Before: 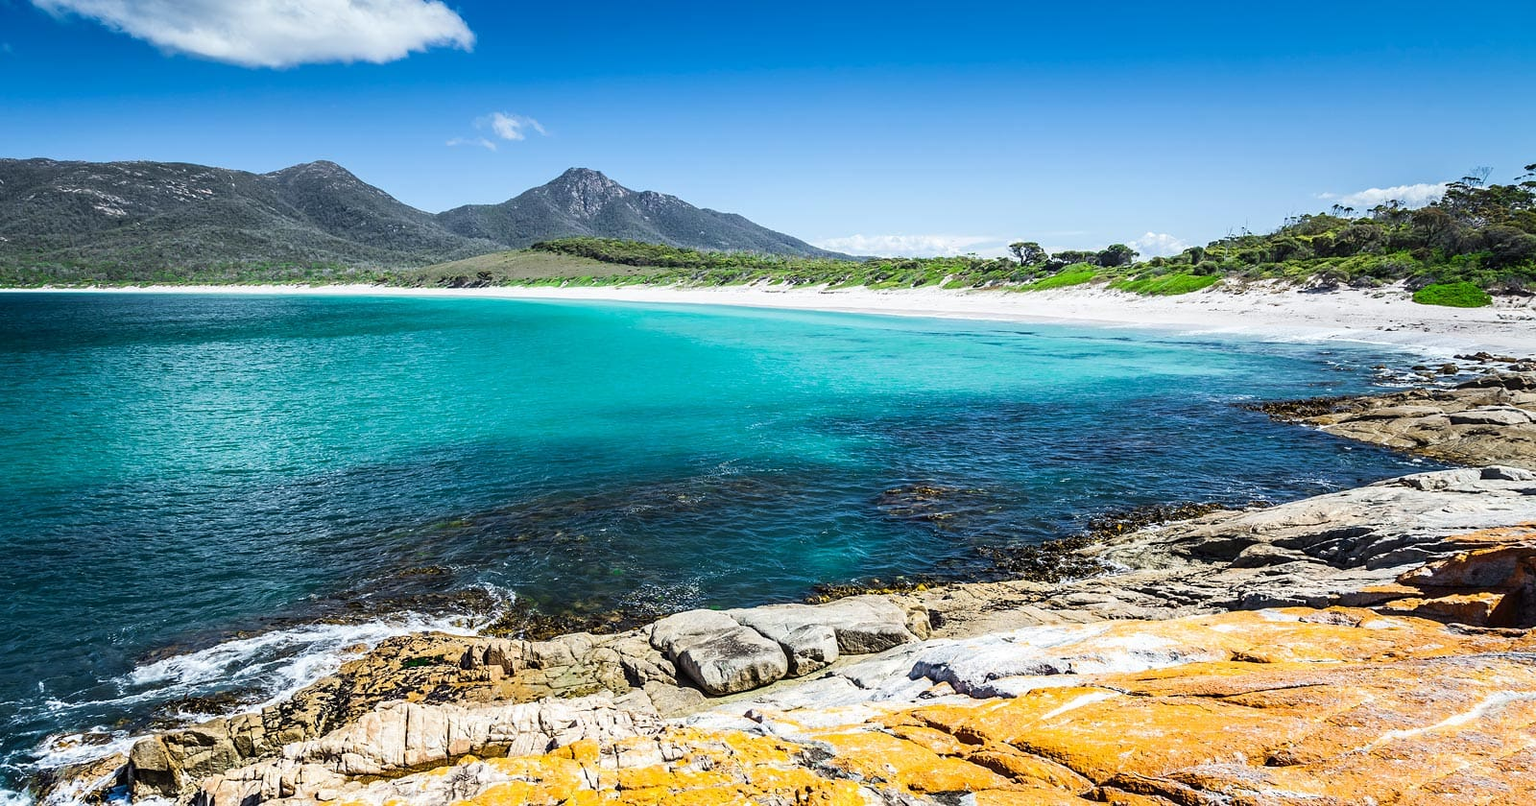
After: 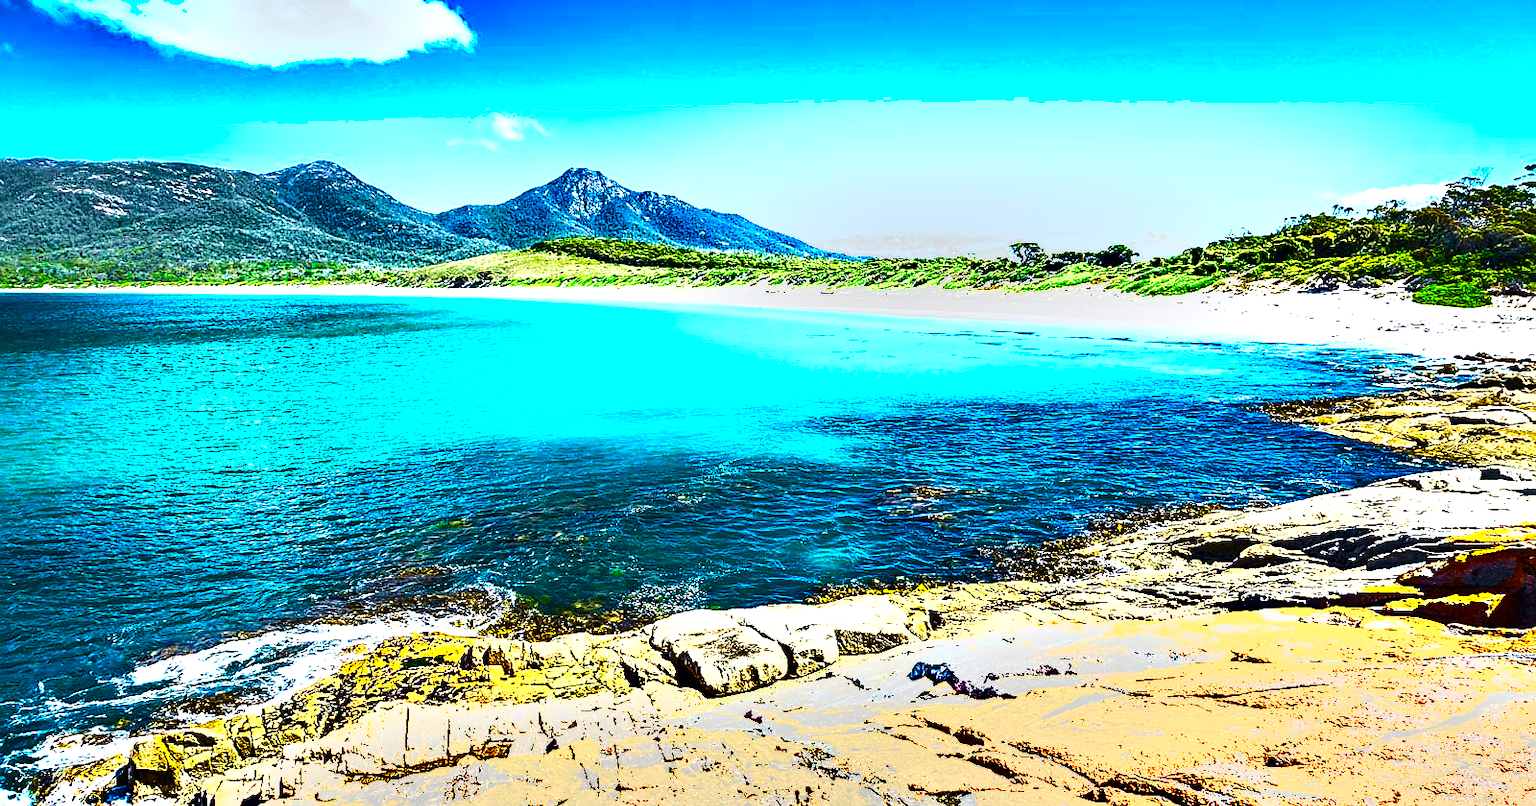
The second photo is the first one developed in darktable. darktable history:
exposure: black level correction 0, exposure 1.1 EV, compensate exposure bias true, compensate highlight preservation false
shadows and highlights: shadows 43.71, white point adjustment -1.46, soften with gaussian
color balance rgb: linear chroma grading › shadows -40%, linear chroma grading › highlights 40%, linear chroma grading › global chroma 45%, linear chroma grading › mid-tones -30%, perceptual saturation grading › global saturation 55%, perceptual saturation grading › highlights -50%, perceptual saturation grading › mid-tones 40%, perceptual saturation grading › shadows 30%, perceptual brilliance grading › global brilliance 20%, perceptual brilliance grading › shadows -40%, global vibrance 35%
tone curve: curves: ch0 [(0, 0.024) (0.049, 0.038) (0.176, 0.162) (0.33, 0.331) (0.432, 0.475) (0.601, 0.665) (0.843, 0.876) (1, 1)]; ch1 [(0, 0) (0.339, 0.358) (0.445, 0.439) (0.476, 0.47) (0.504, 0.504) (0.53, 0.511) (0.557, 0.558) (0.627, 0.635) (0.728, 0.746) (1, 1)]; ch2 [(0, 0) (0.327, 0.324) (0.417, 0.44) (0.46, 0.453) (0.502, 0.504) (0.526, 0.52) (0.54, 0.564) (0.606, 0.626) (0.76, 0.75) (1, 1)], color space Lab, independent channels, preserve colors none
sharpen: on, module defaults
velvia: on, module defaults
